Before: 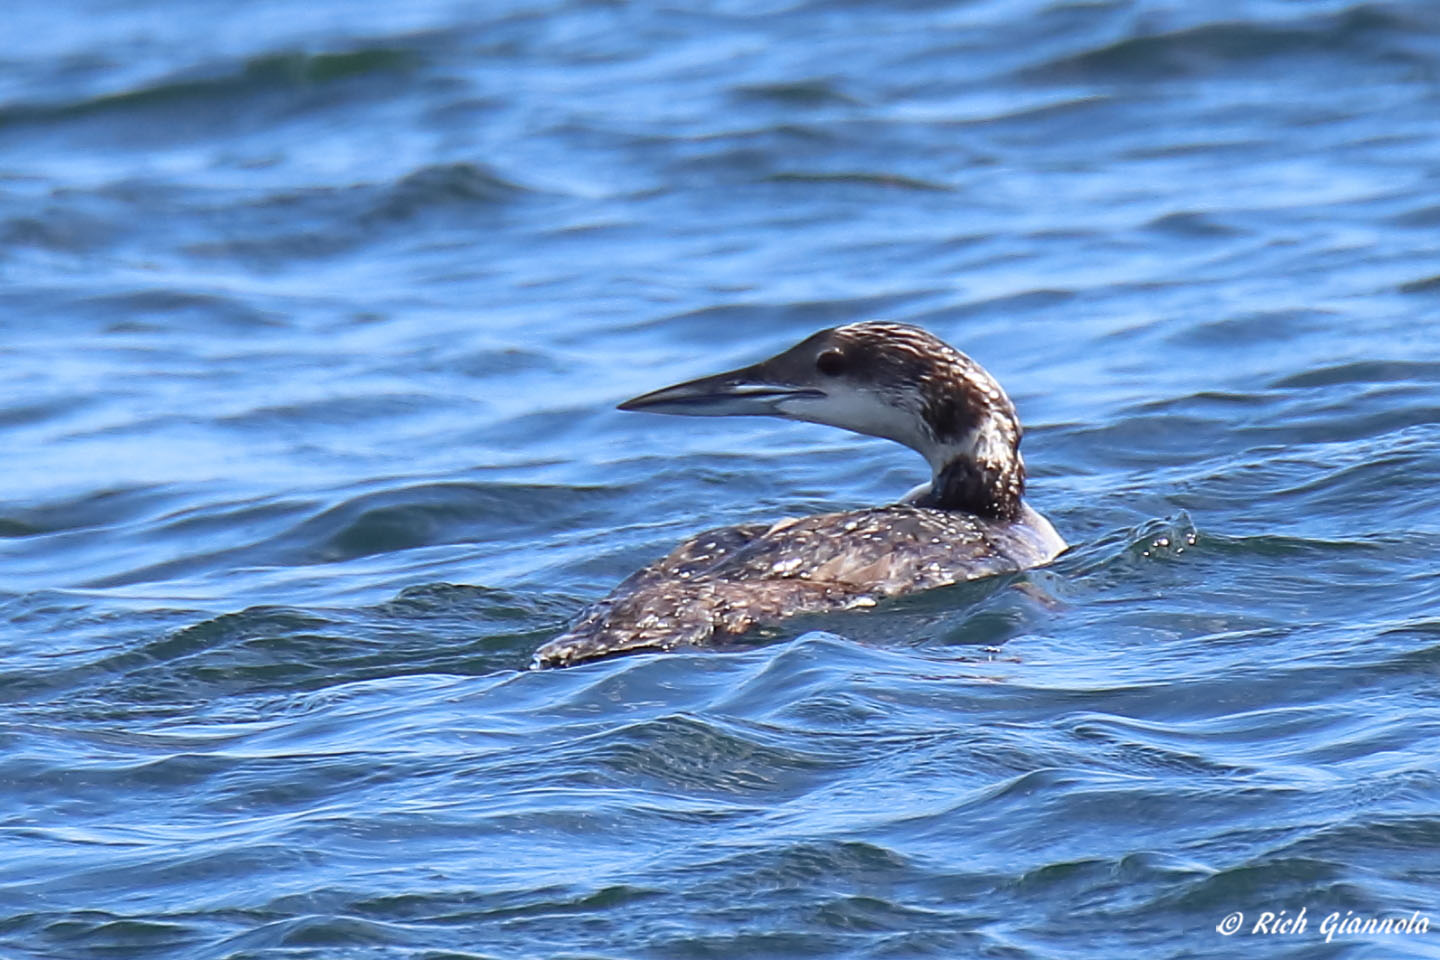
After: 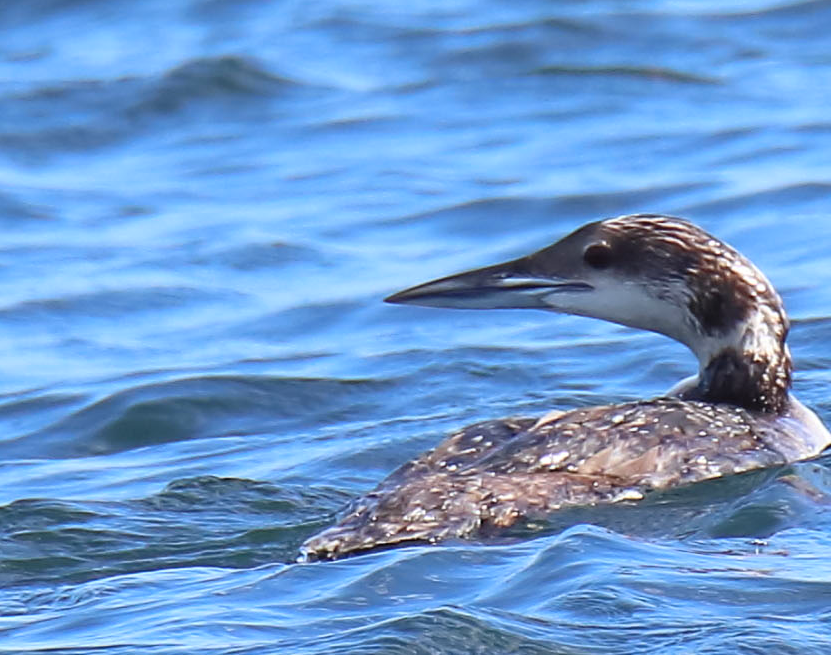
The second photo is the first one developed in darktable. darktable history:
crop: left 16.202%, top 11.208%, right 26.045%, bottom 20.557%
contrast brightness saturation: contrast 0.03, brightness 0.06, saturation 0.13
